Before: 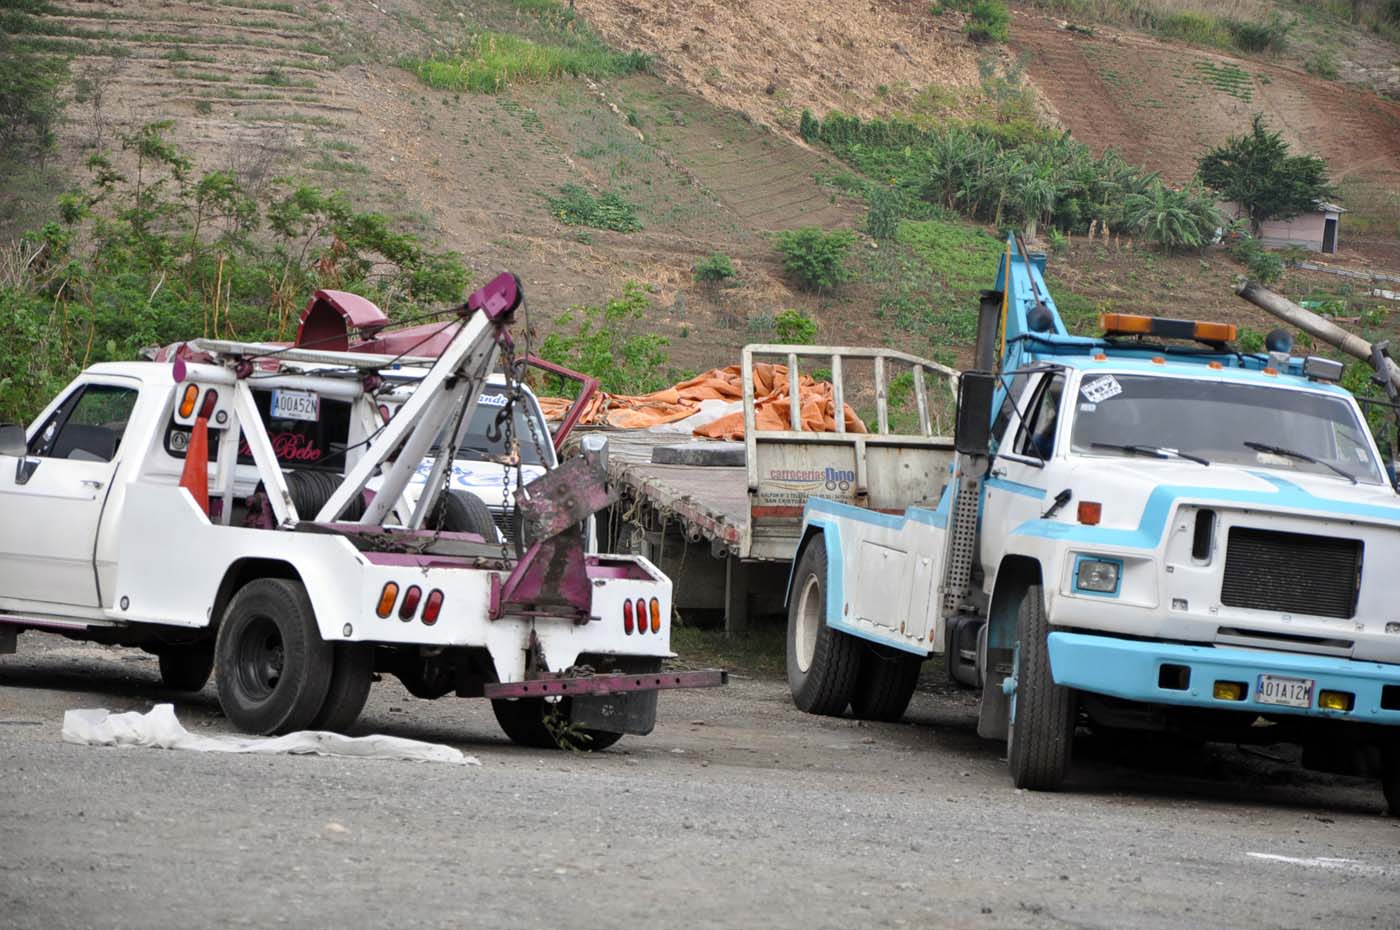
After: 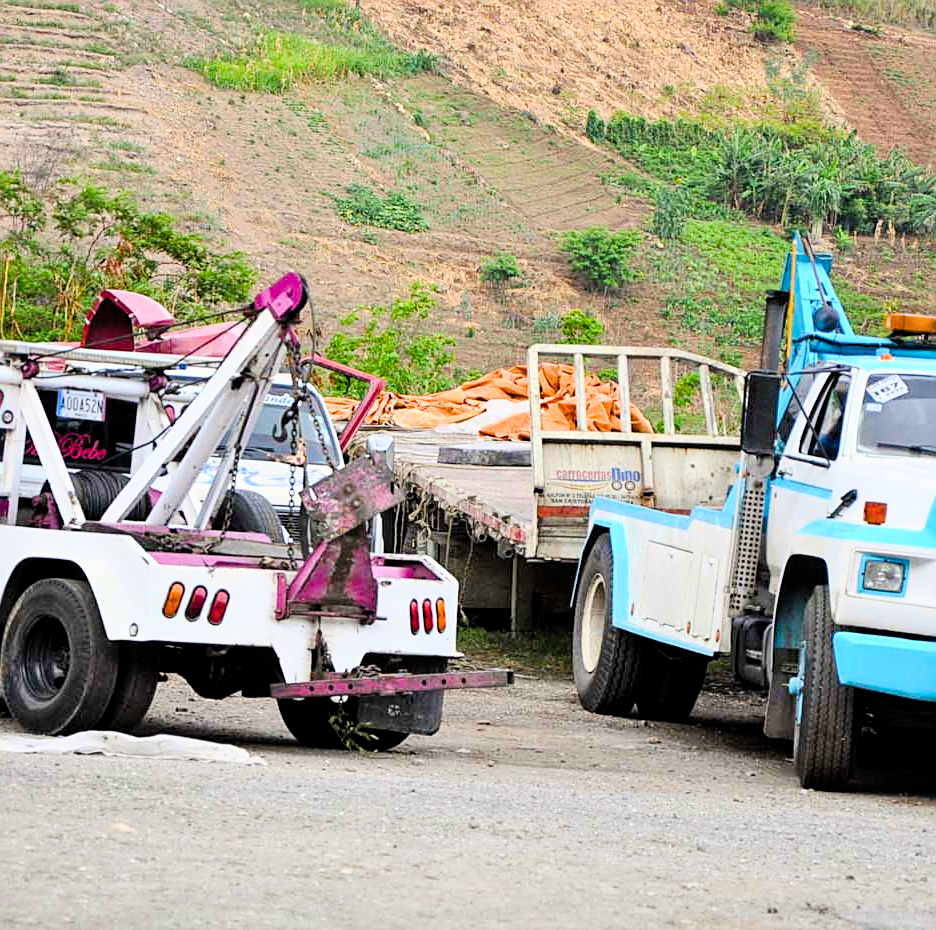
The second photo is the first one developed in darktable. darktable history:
local contrast: highlights 101%, shadows 98%, detail 119%, midtone range 0.2
color zones: curves: ch1 [(0, 0.469) (0.01, 0.469) (0.12, 0.446) (0.248, 0.469) (0.5, 0.5) (0.748, 0.5) (0.99, 0.469) (1, 0.469)]
filmic rgb: black relative exposure -7.88 EV, white relative exposure 4.08 EV, hardness 4.03, latitude 51.84%, contrast 1.01, shadows ↔ highlights balance 5.72%, color science v6 (2022)
sharpen: on, module defaults
crop and rotate: left 15.292%, right 17.821%
exposure: black level correction 0, exposure 0.498 EV, compensate highlight preservation false
contrast brightness saturation: contrast 0.201, brightness 0.157, saturation 0.222
color balance rgb: perceptual saturation grading › global saturation 20%, perceptual saturation grading › highlights -14.014%, perceptual saturation grading › shadows 49.417%, global vibrance 20%
